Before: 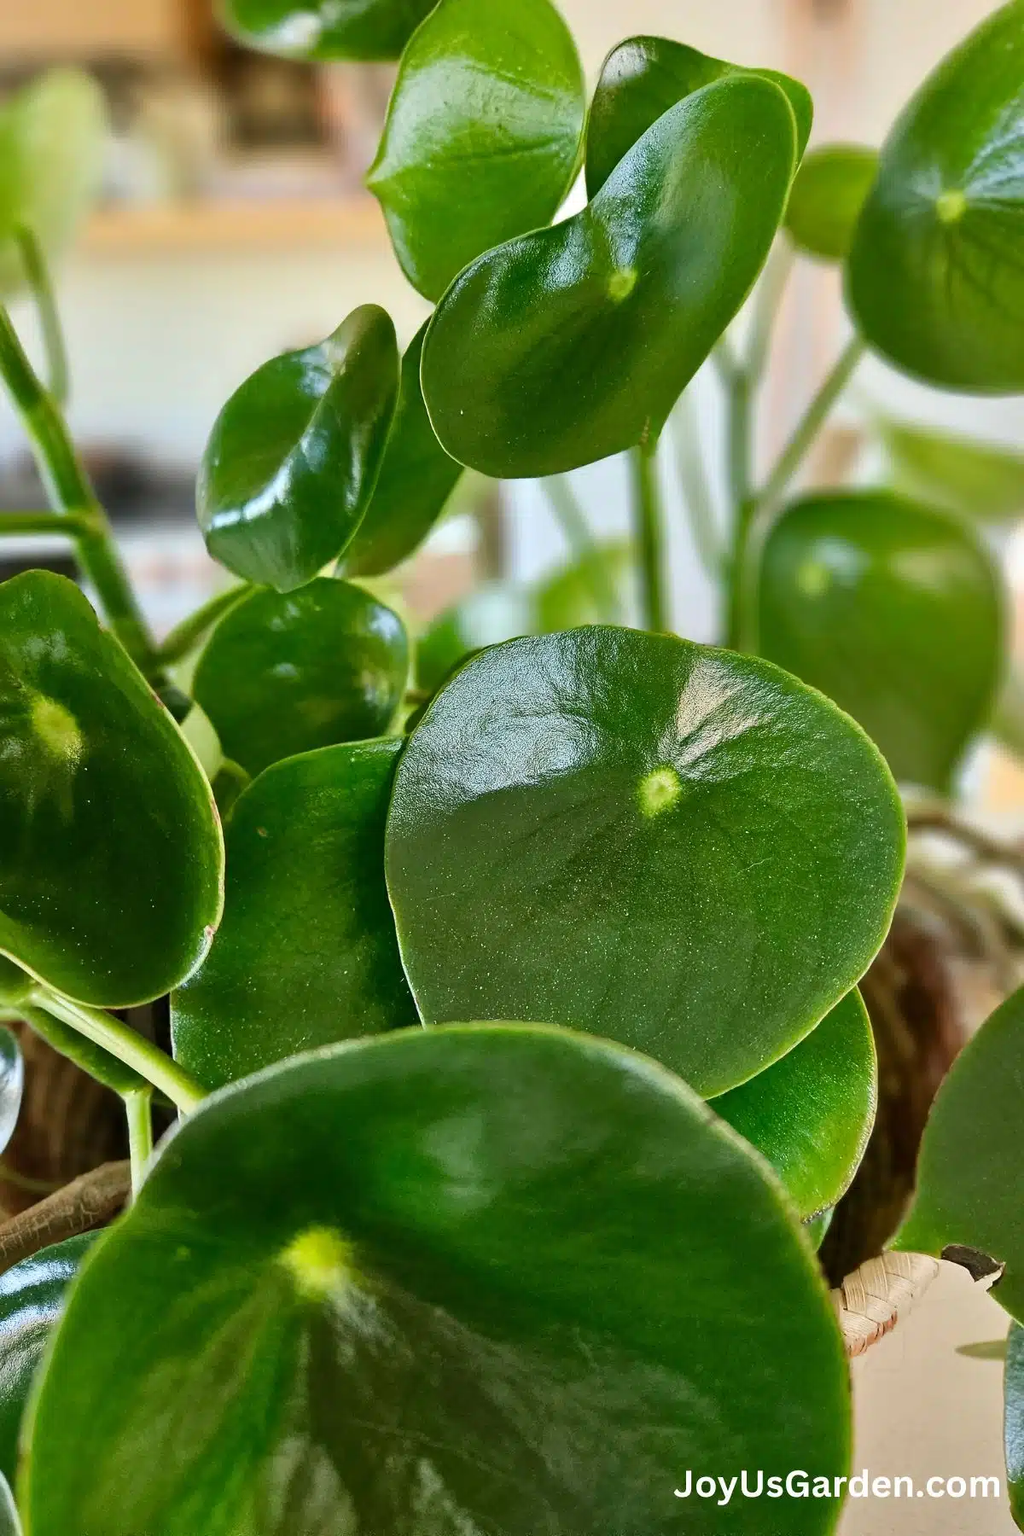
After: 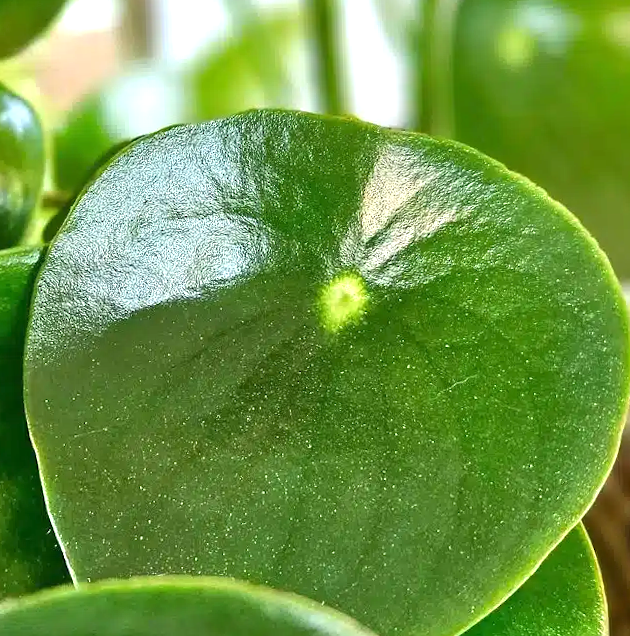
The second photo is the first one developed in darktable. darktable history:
exposure: black level correction 0, exposure 0.7 EV, compensate exposure bias true, compensate highlight preservation false
rotate and perspective: rotation -1.77°, lens shift (horizontal) 0.004, automatic cropping off
crop: left 36.607%, top 34.735%, right 13.146%, bottom 30.611%
